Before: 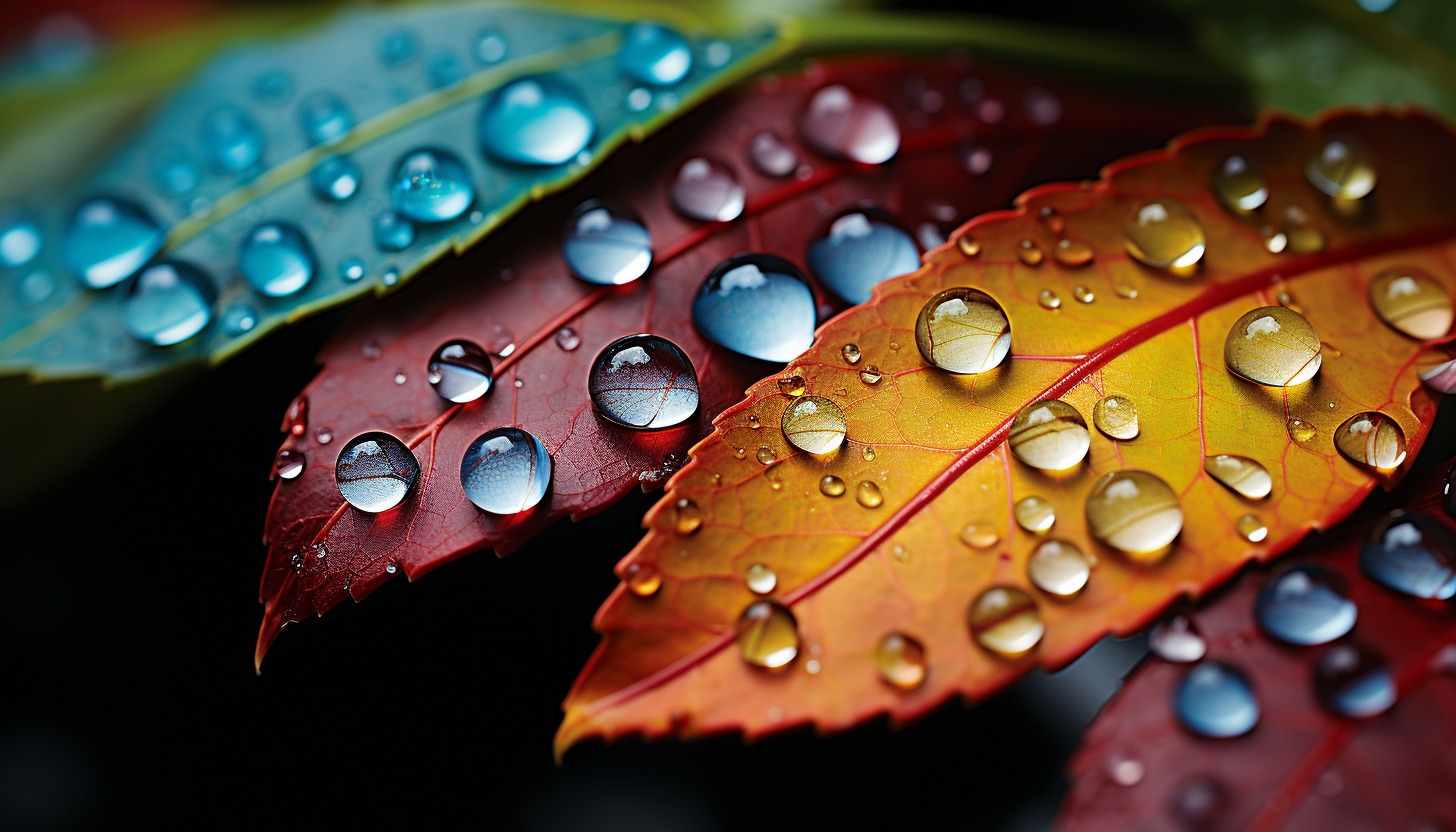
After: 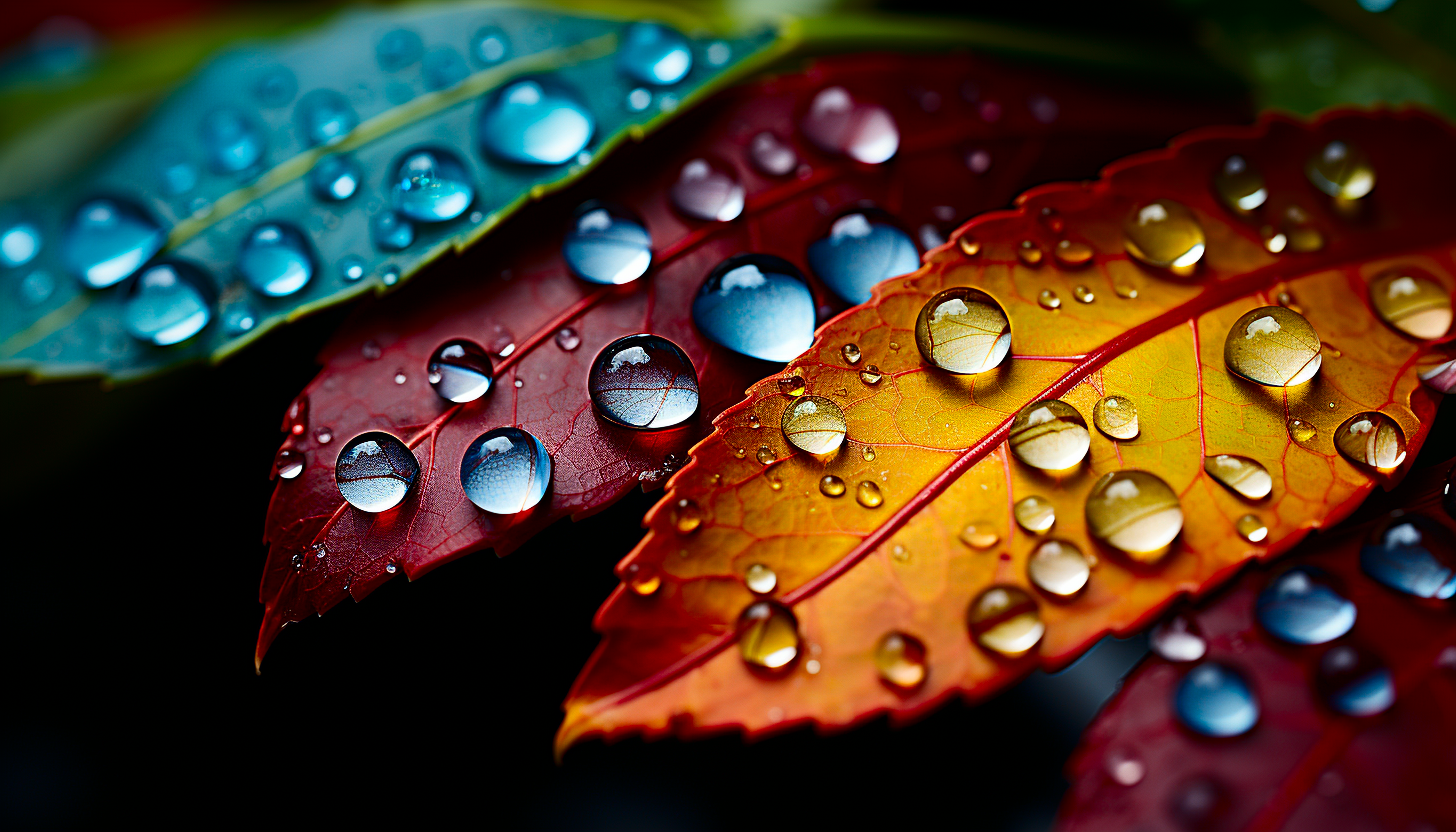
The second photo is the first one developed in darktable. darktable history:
contrast brightness saturation: contrast 0.208, brightness -0.104, saturation 0.215
